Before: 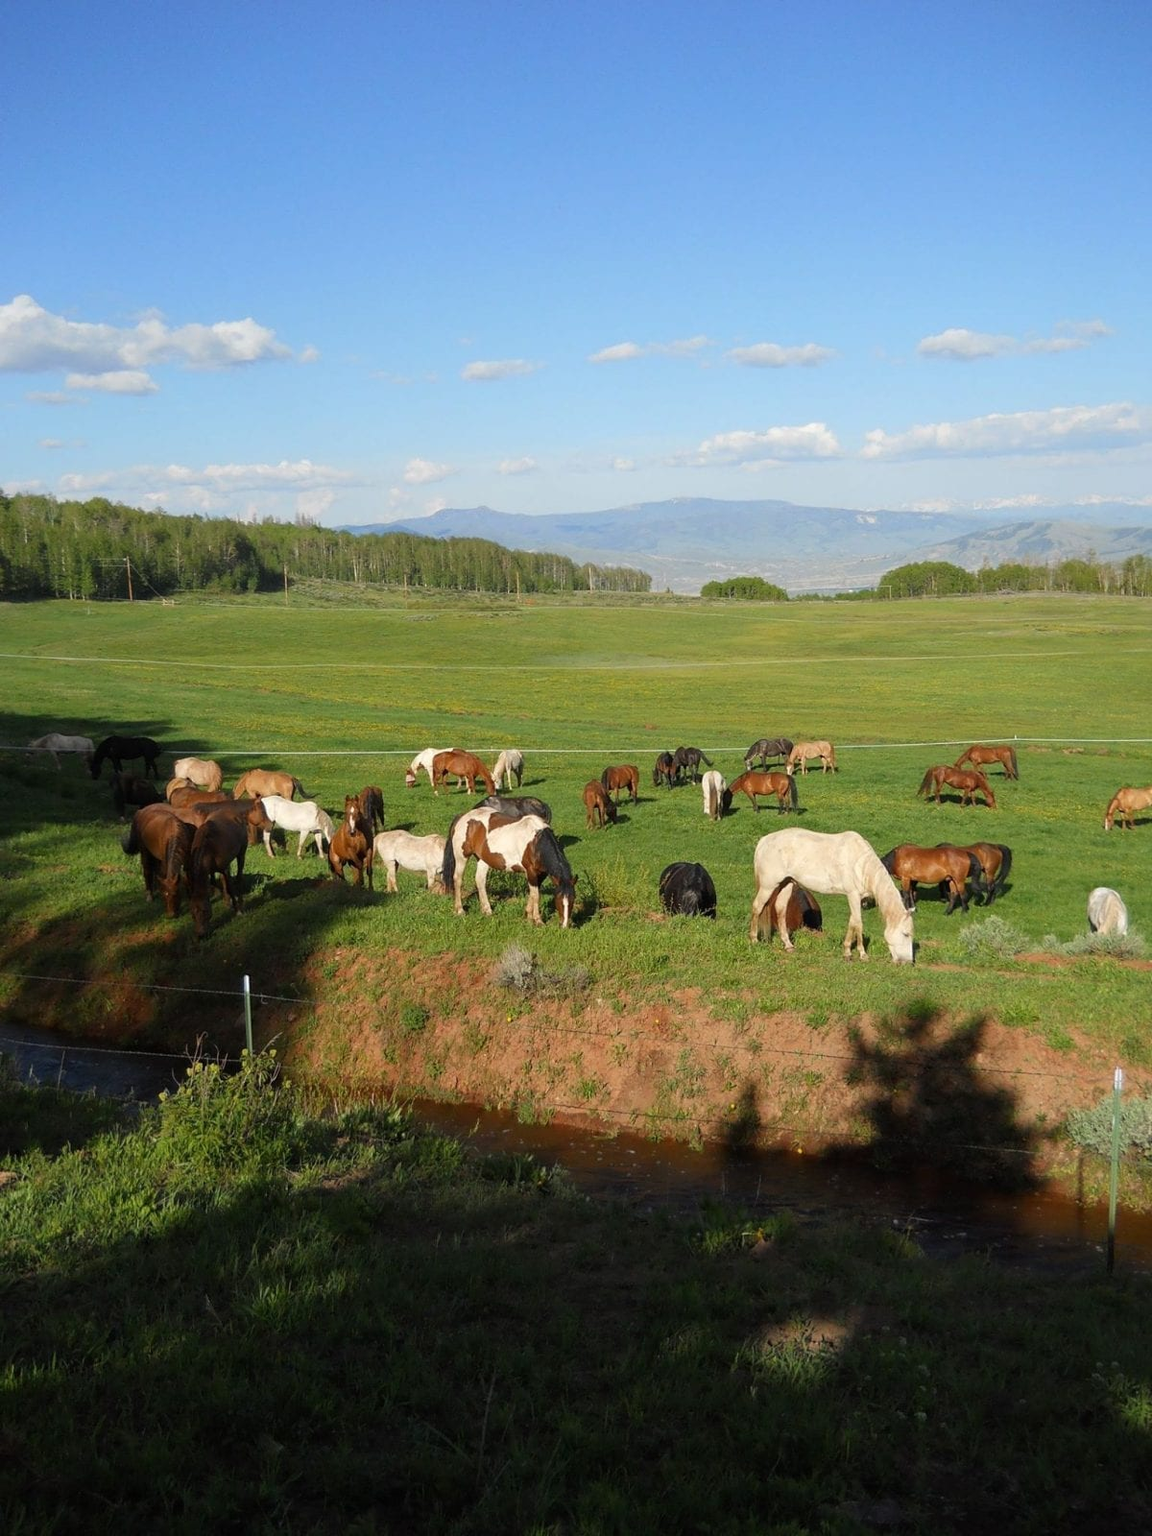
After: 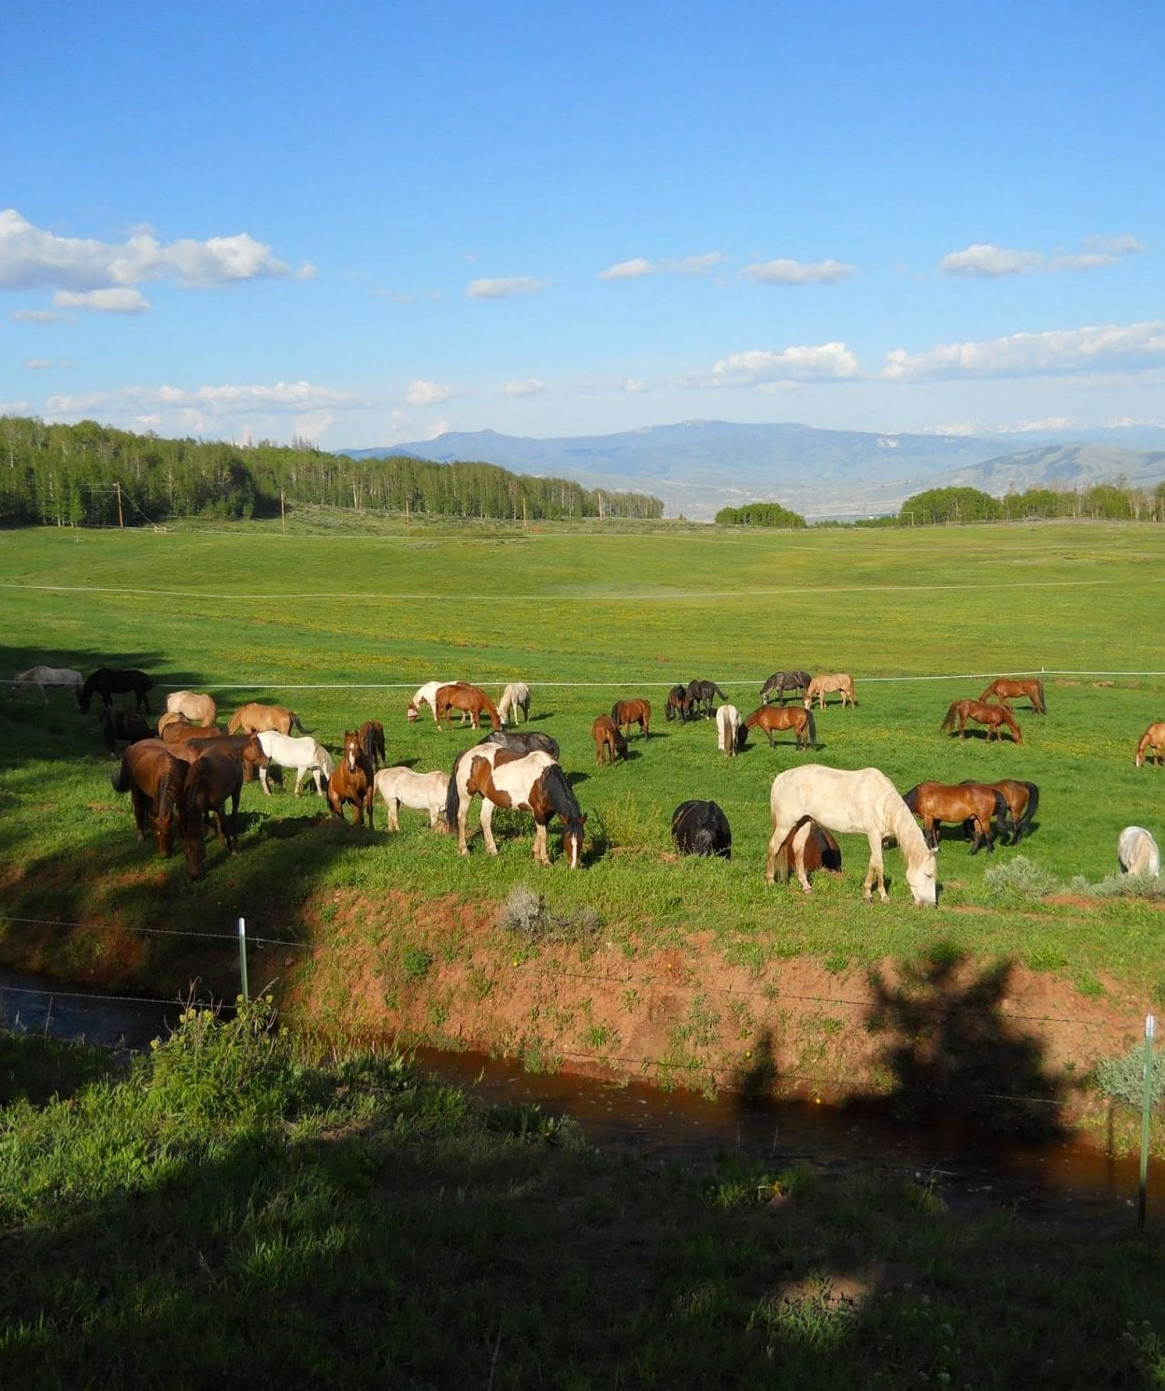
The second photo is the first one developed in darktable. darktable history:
crop: left 1.257%, top 6.181%, right 1.578%, bottom 6.837%
exposure: compensate exposure bias true, compensate highlight preservation false
color correction: highlights b* 0.046, saturation 1.1
shadows and highlights: shadows 13.45, white point adjustment 1.31, highlights -0.185, soften with gaussian
